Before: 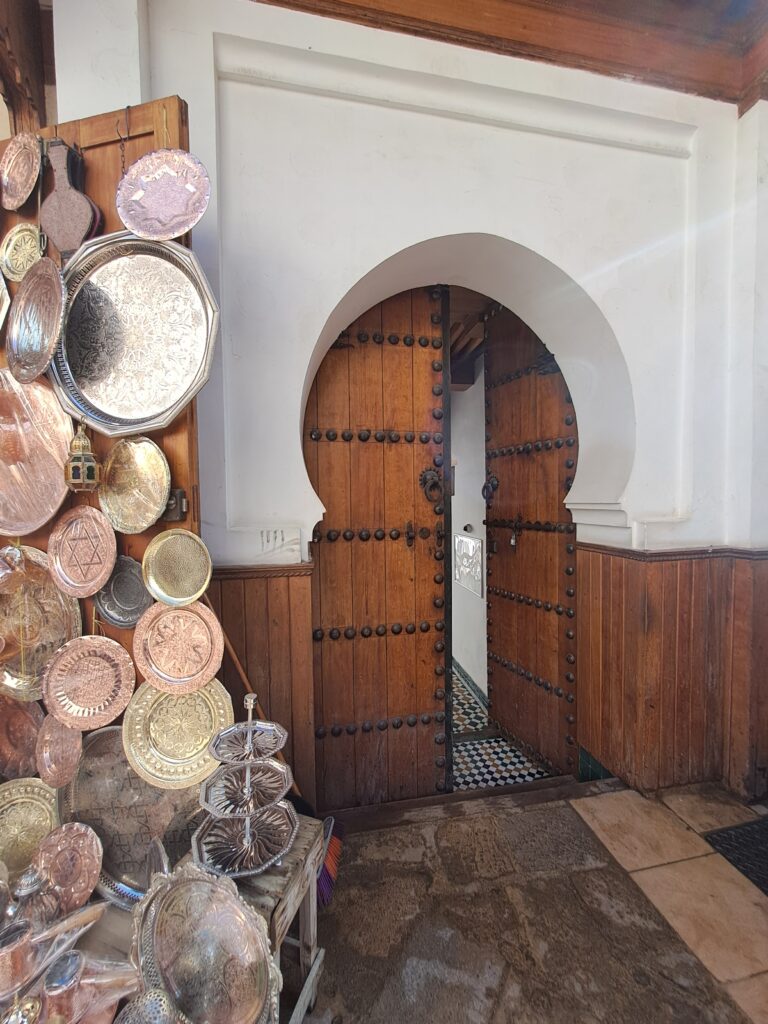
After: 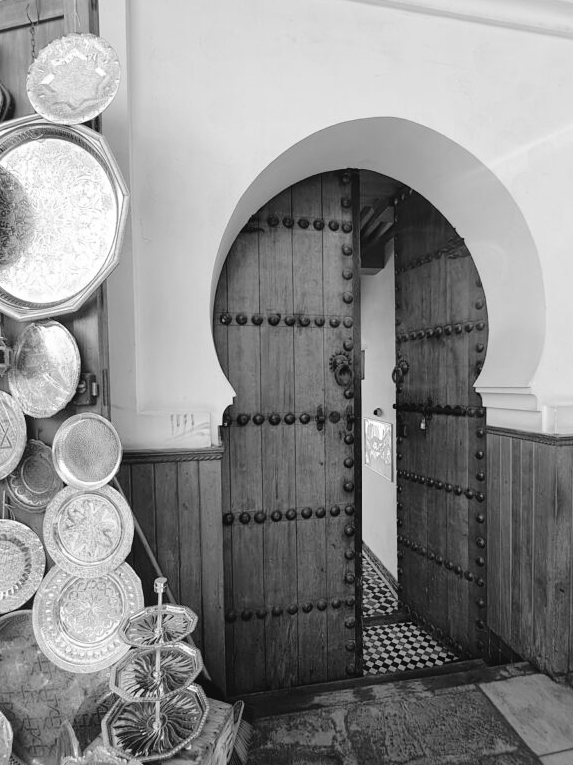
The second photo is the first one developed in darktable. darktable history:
monochrome: on, module defaults
tone curve: curves: ch0 [(0, 0) (0.003, 0.025) (0.011, 0.027) (0.025, 0.032) (0.044, 0.037) (0.069, 0.044) (0.1, 0.054) (0.136, 0.084) (0.177, 0.128) (0.224, 0.196) (0.277, 0.281) (0.335, 0.376) (0.399, 0.461) (0.468, 0.534) (0.543, 0.613) (0.623, 0.692) (0.709, 0.77) (0.801, 0.849) (0.898, 0.934) (1, 1)], preserve colors none
crop and rotate: left 11.831%, top 11.346%, right 13.429%, bottom 13.899%
